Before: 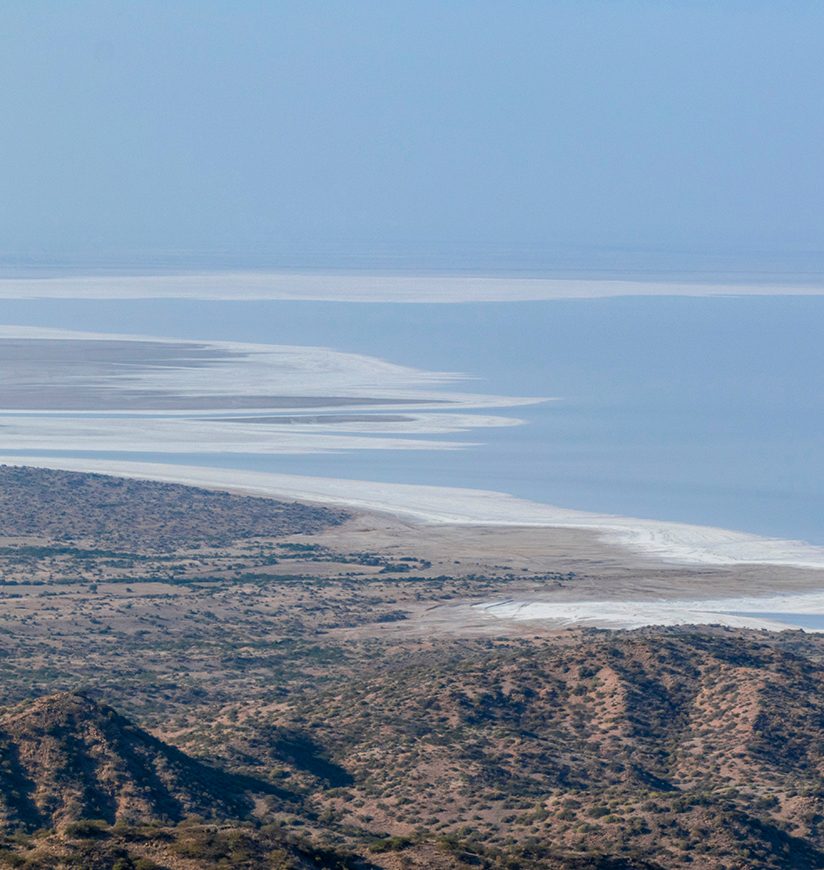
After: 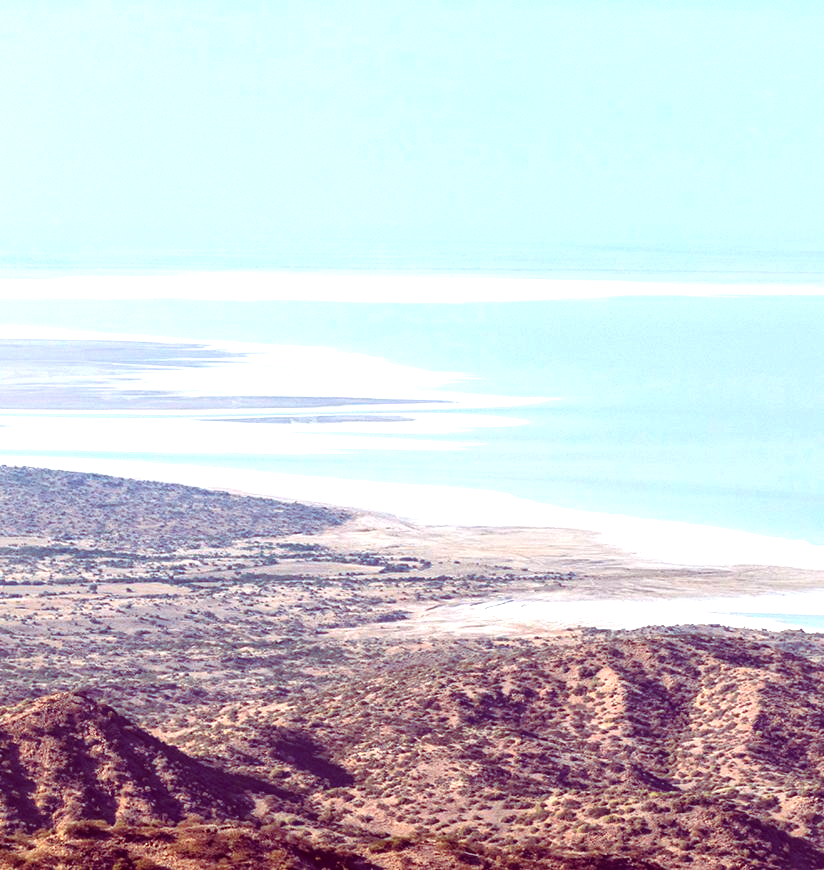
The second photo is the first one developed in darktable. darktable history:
exposure: black level correction -0.005, exposure 1 EV, compensate highlight preservation false
color balance rgb: shadows lift › luminance -18.354%, shadows lift › chroma 35.095%, highlights gain › chroma 1.67%, highlights gain › hue 56.7°, perceptual saturation grading › global saturation 0.714%, perceptual brilliance grading › highlights 8.3%, perceptual brilliance grading › mid-tones 3.235%, perceptual brilliance grading › shadows 2.263%, global vibrance 19.774%
local contrast: mode bilateral grid, contrast 20, coarseness 50, detail 119%, midtone range 0.2
